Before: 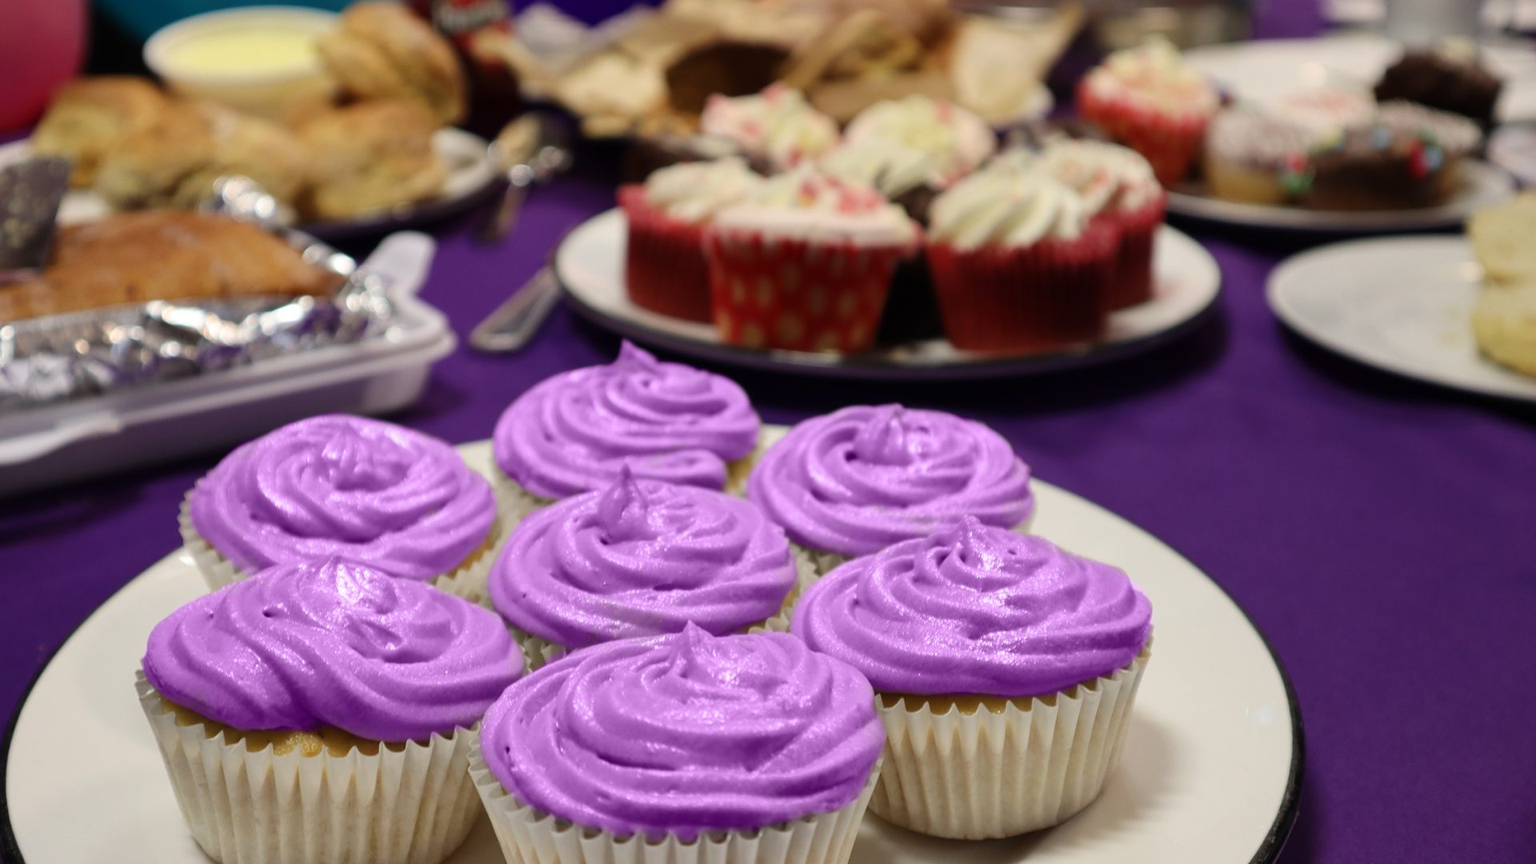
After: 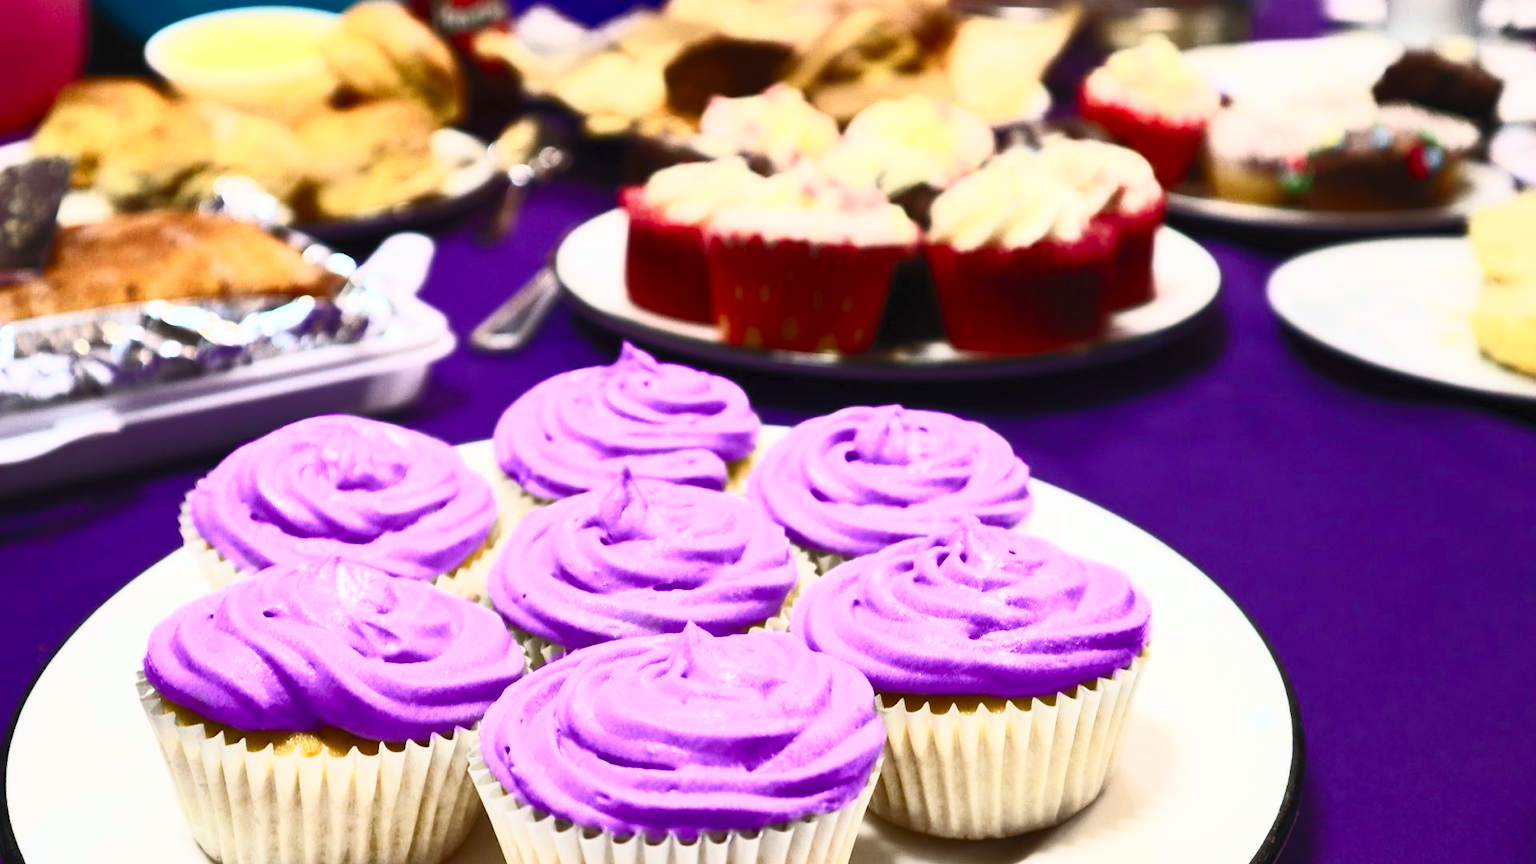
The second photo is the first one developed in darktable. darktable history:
contrast brightness saturation: contrast 0.83, brightness 0.59, saturation 0.59
white balance: red 0.974, blue 1.044
